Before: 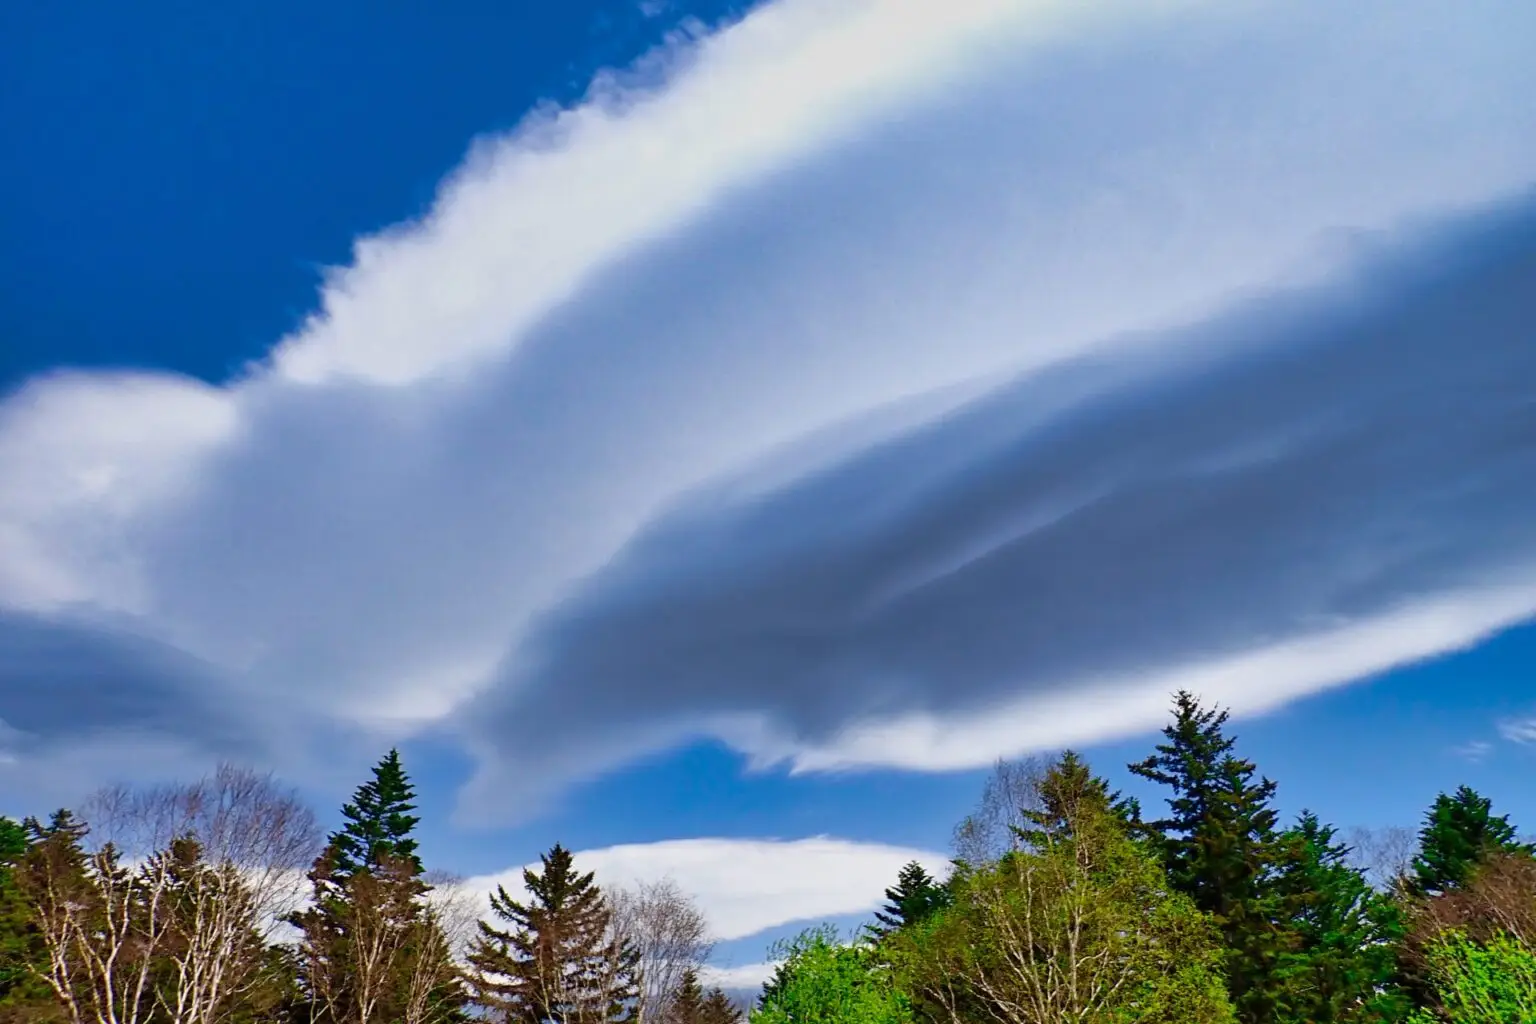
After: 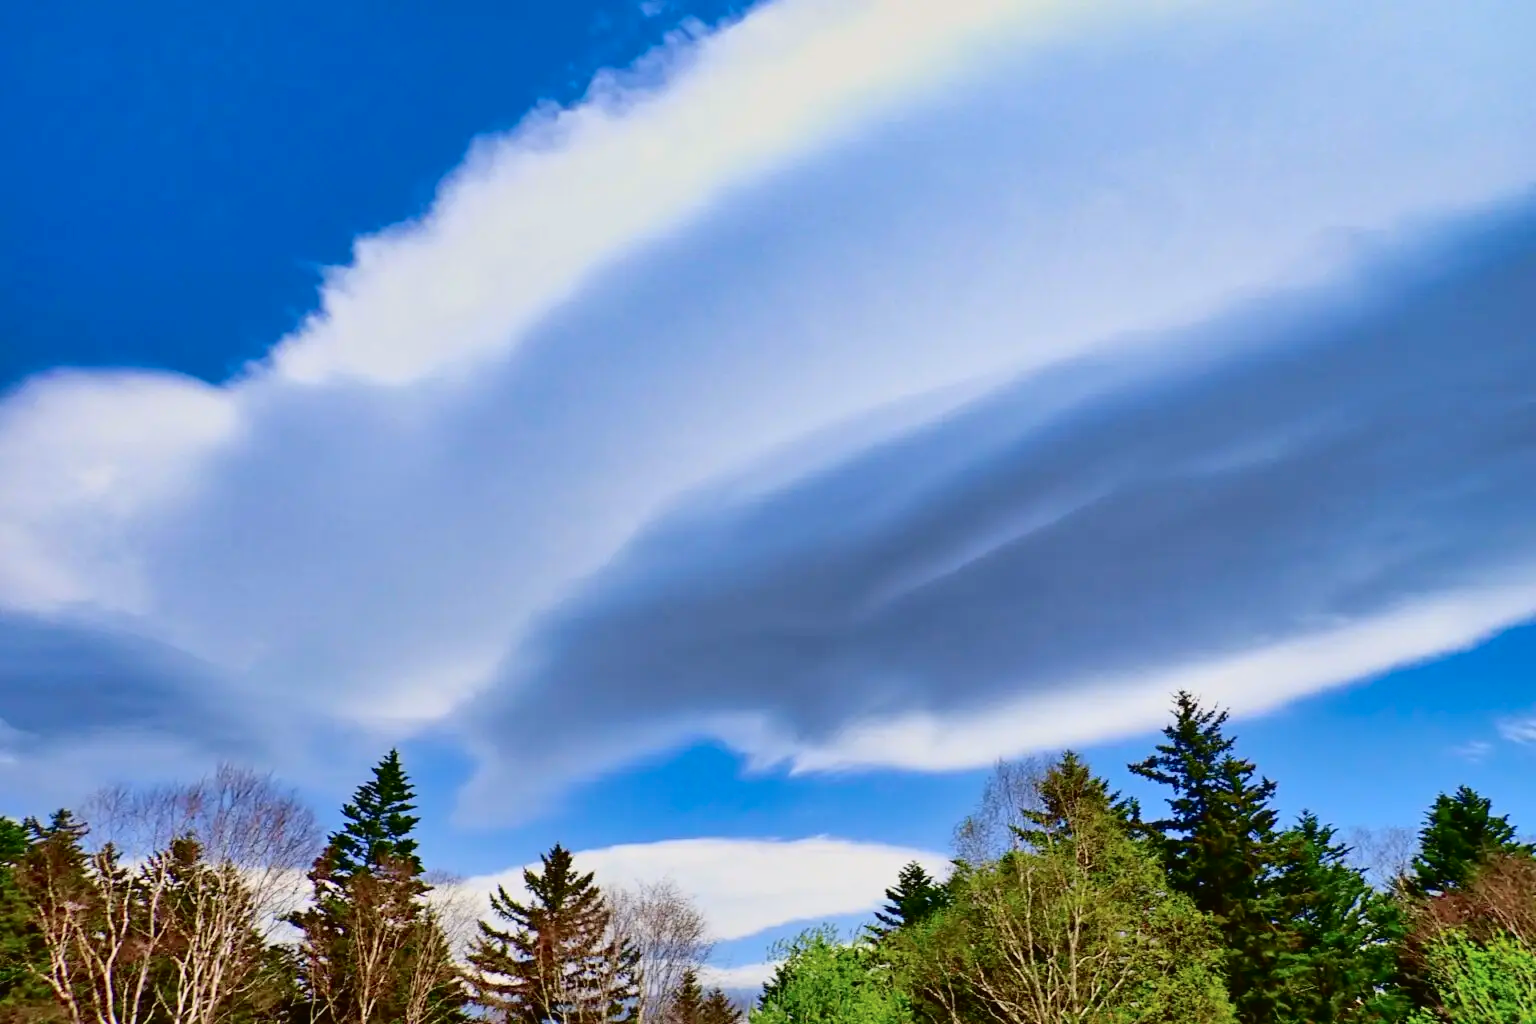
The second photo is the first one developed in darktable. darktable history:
tone curve: curves: ch0 [(0, 0.021) (0.049, 0.044) (0.152, 0.14) (0.328, 0.377) (0.473, 0.543) (0.641, 0.705) (0.868, 0.887) (1, 0.969)]; ch1 [(0, 0) (0.302, 0.331) (0.427, 0.433) (0.472, 0.47) (0.502, 0.503) (0.522, 0.526) (0.564, 0.591) (0.602, 0.632) (0.677, 0.701) (0.859, 0.885) (1, 1)]; ch2 [(0, 0) (0.33, 0.301) (0.447, 0.44) (0.487, 0.496) (0.502, 0.516) (0.535, 0.554) (0.565, 0.598) (0.618, 0.629) (1, 1)], color space Lab, independent channels, preserve colors none
exposure: black level correction 0.002, compensate highlight preservation false
